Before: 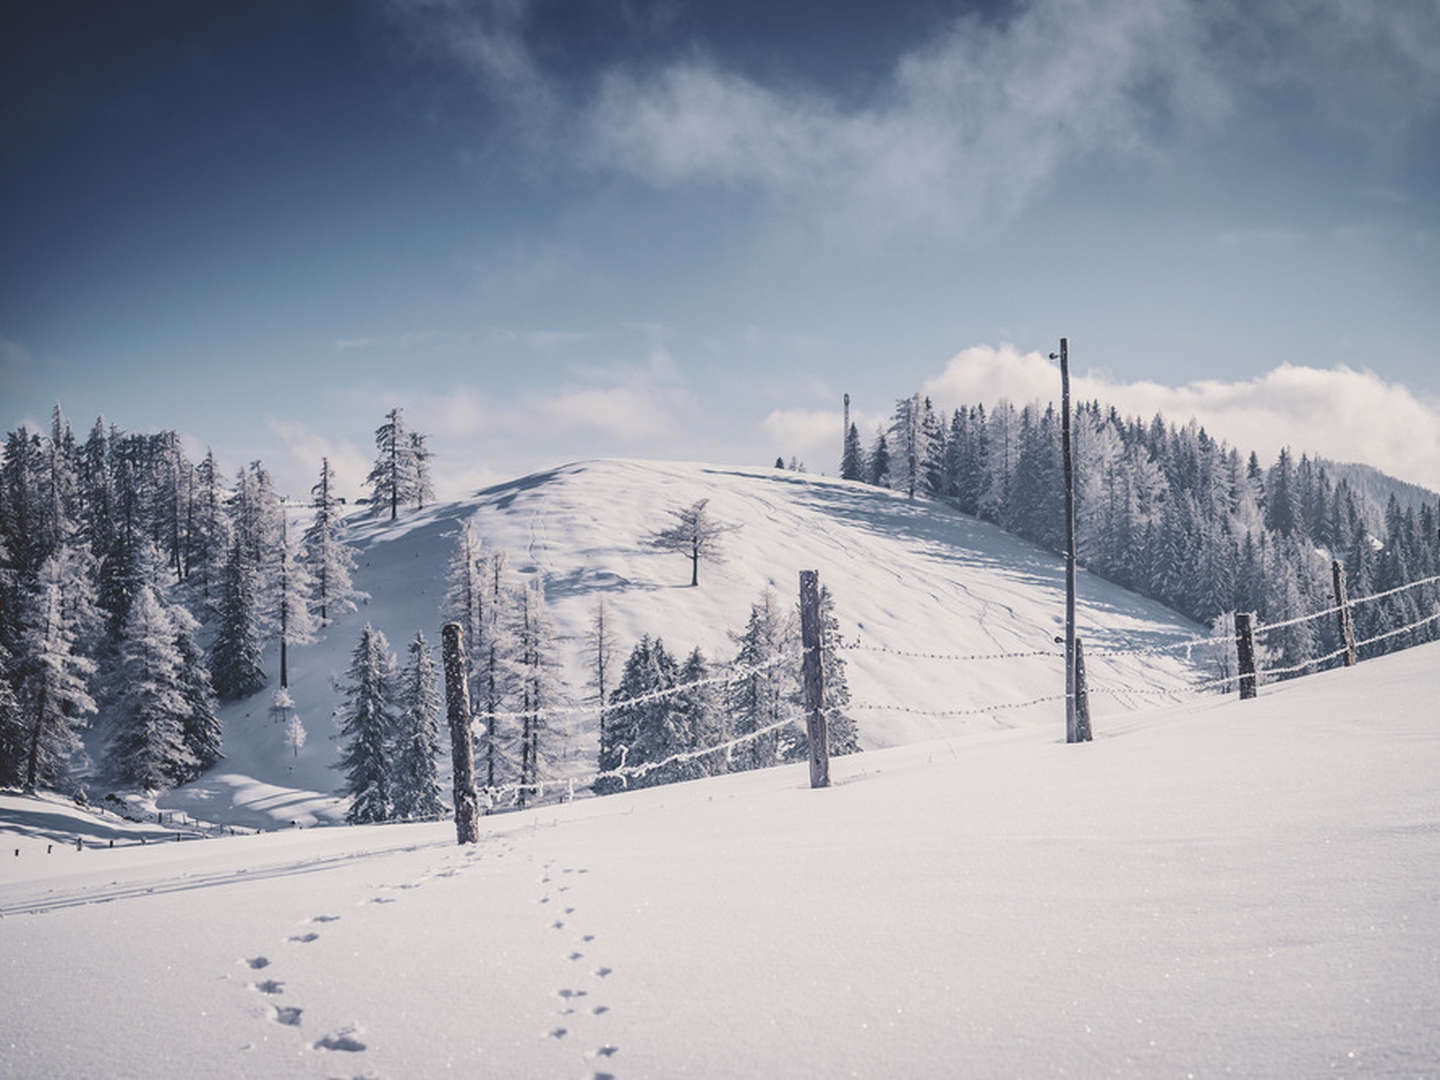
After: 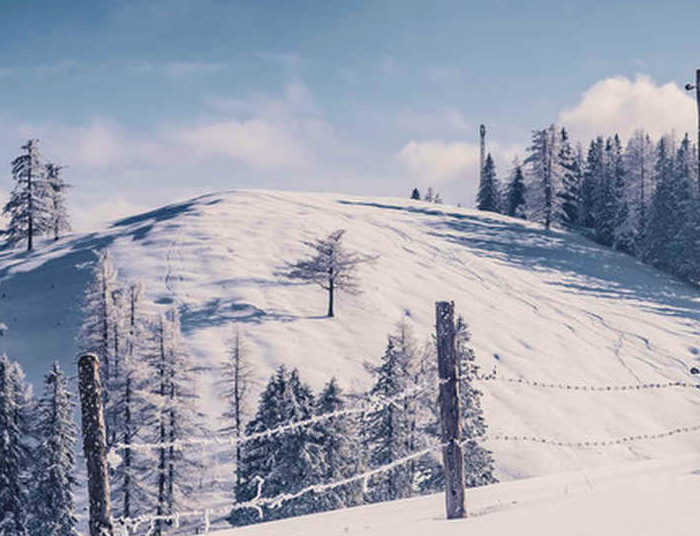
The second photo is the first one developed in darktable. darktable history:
crop: left 25.287%, top 24.968%, right 25.212%, bottom 25.342%
local contrast: highlights 100%, shadows 97%, detail 120%, midtone range 0.2
color balance rgb: power › luminance -9.166%, linear chroma grading › global chroma 20.327%, perceptual saturation grading › global saturation 25.686%, global vibrance 16.236%, saturation formula JzAzBz (2021)
